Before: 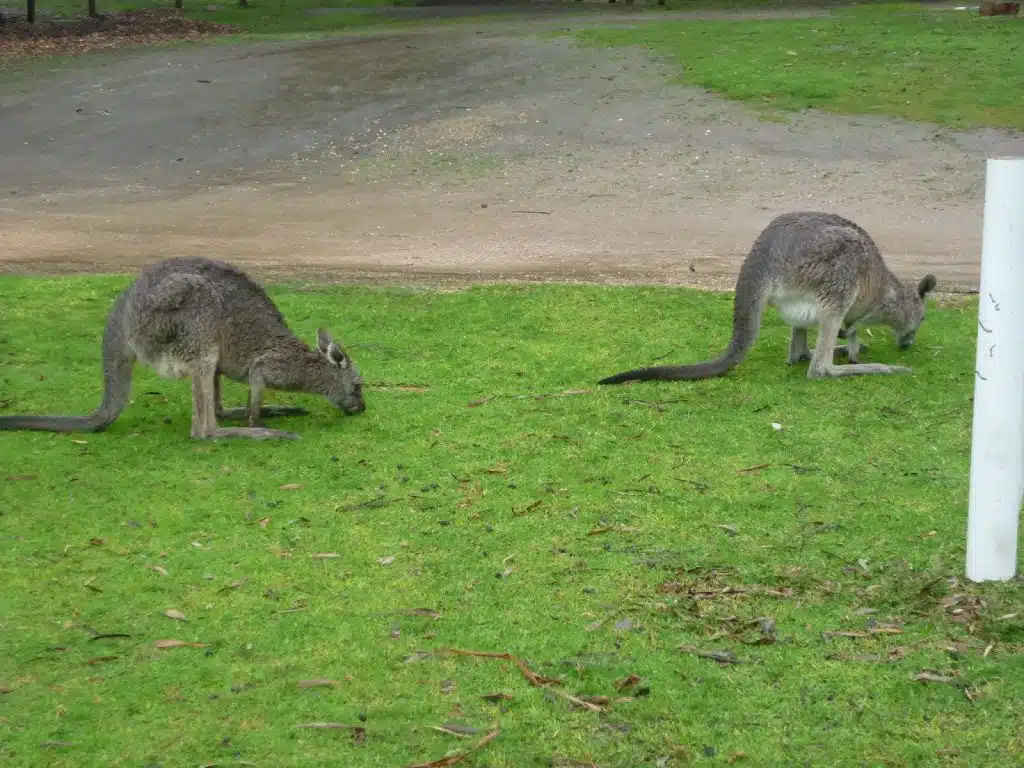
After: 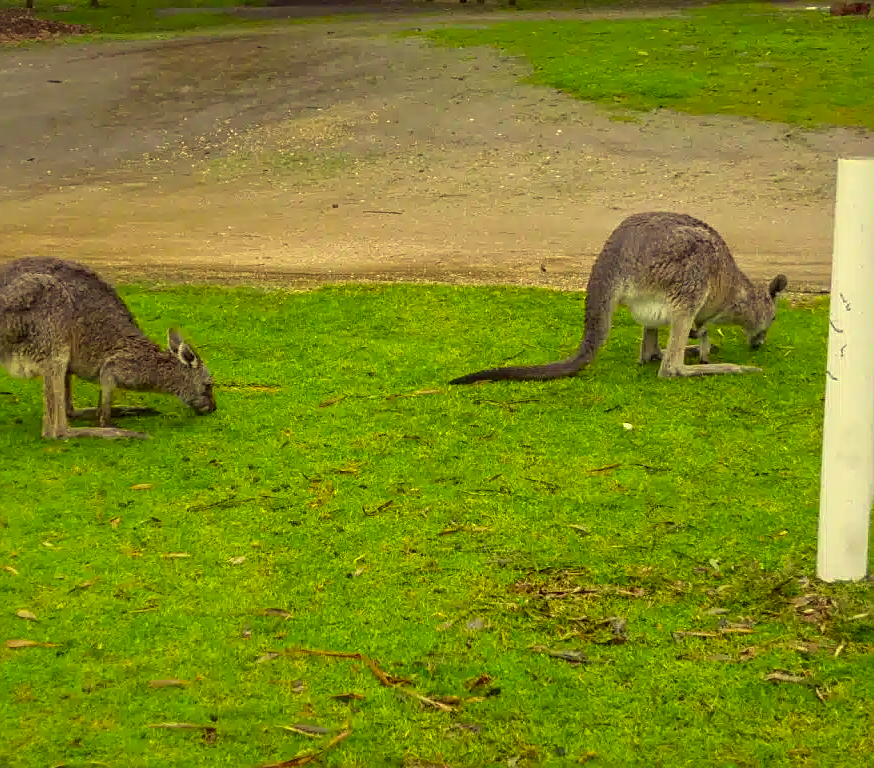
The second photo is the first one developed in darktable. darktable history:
crop and rotate: left 14.625%
sharpen: on, module defaults
shadows and highlights: shadows 25.29, white point adjustment -2.88, highlights -29.83
contrast brightness saturation: contrast 0.048
color correction: highlights a* -0.457, highlights b* 39.61, shadows a* 9.6, shadows b* -0.873
color balance rgb: shadows lift › chroma 3.169%, shadows lift › hue 279.43°, linear chroma grading › global chroma 7.585%, perceptual saturation grading › global saturation 17.939%
local contrast: on, module defaults
